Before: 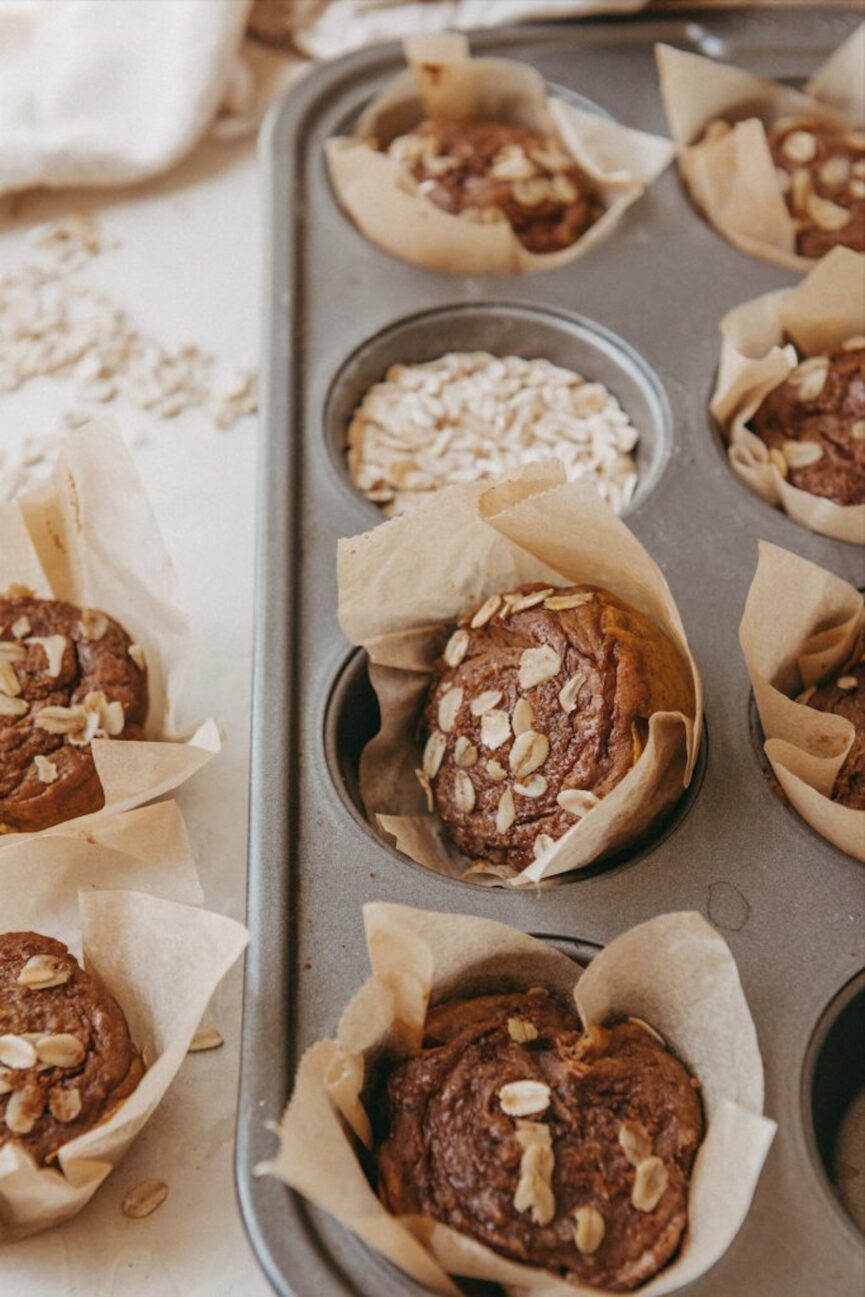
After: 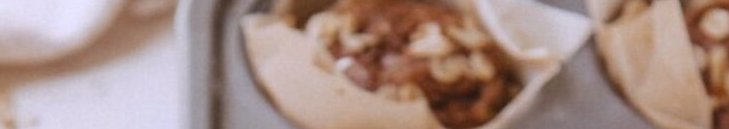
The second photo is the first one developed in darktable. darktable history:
crop and rotate: left 9.644%, top 9.491%, right 6.021%, bottom 80.509%
white balance: red 1.004, blue 1.096
